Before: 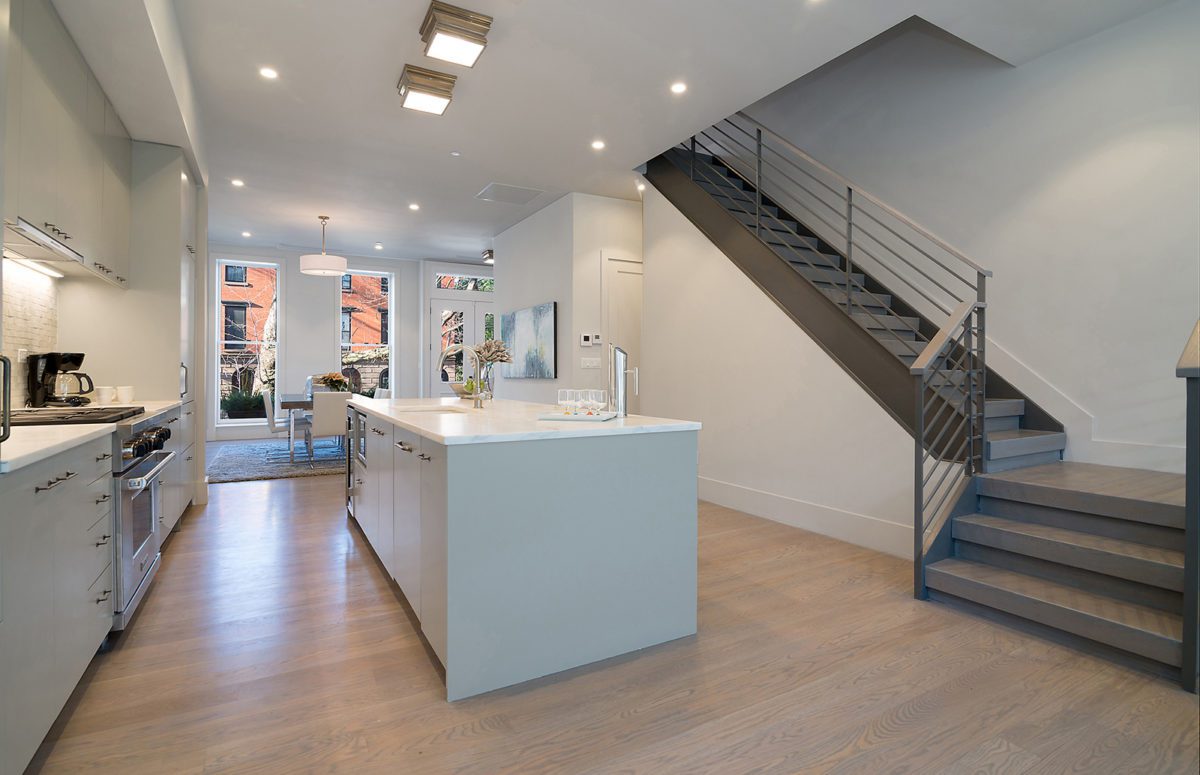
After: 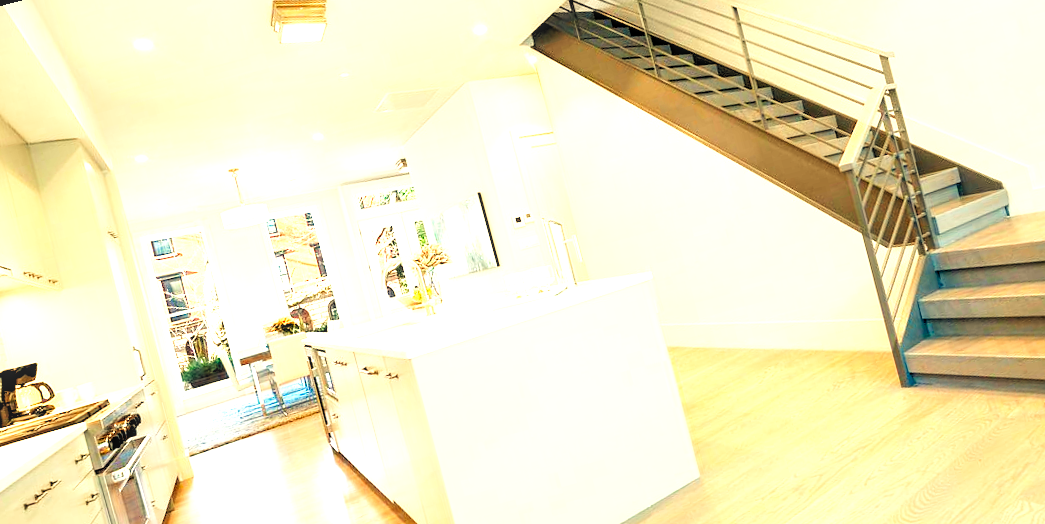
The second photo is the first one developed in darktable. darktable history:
levels: levels [0.036, 0.364, 0.827]
white balance: red 1.08, blue 0.791
rotate and perspective: rotation -14.8°, crop left 0.1, crop right 0.903, crop top 0.25, crop bottom 0.748
crop: right 4.126%, bottom 0.031%
local contrast: on, module defaults
base curve: curves: ch0 [(0, 0) (0.007, 0.004) (0.027, 0.03) (0.046, 0.07) (0.207, 0.54) (0.442, 0.872) (0.673, 0.972) (1, 1)], preserve colors none
